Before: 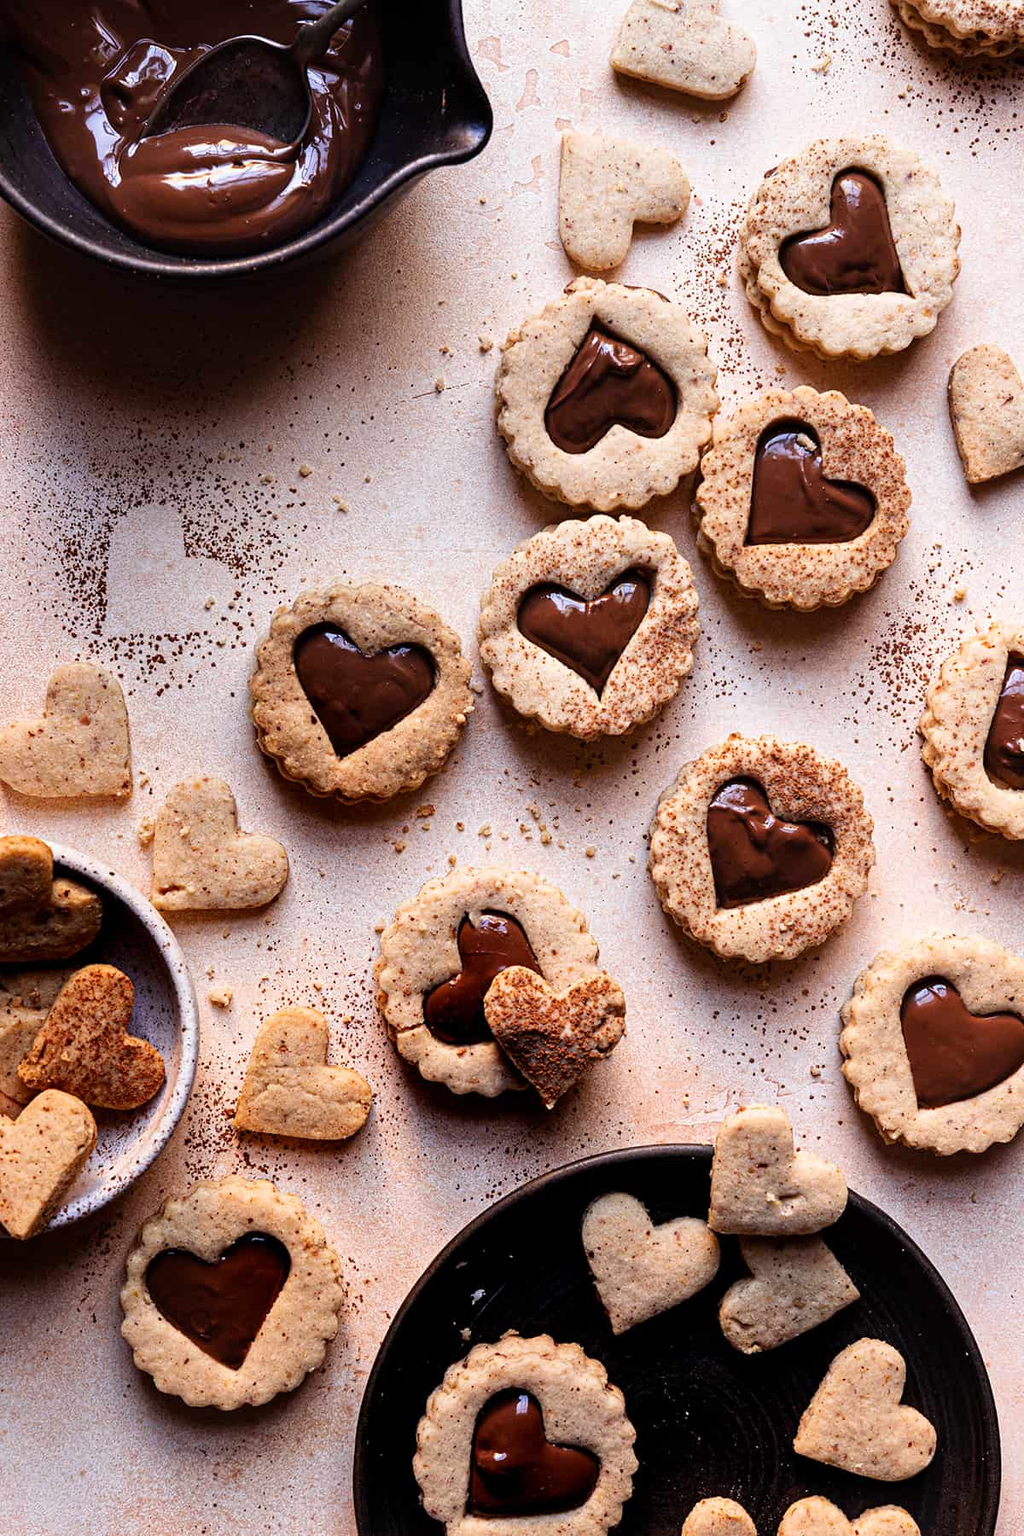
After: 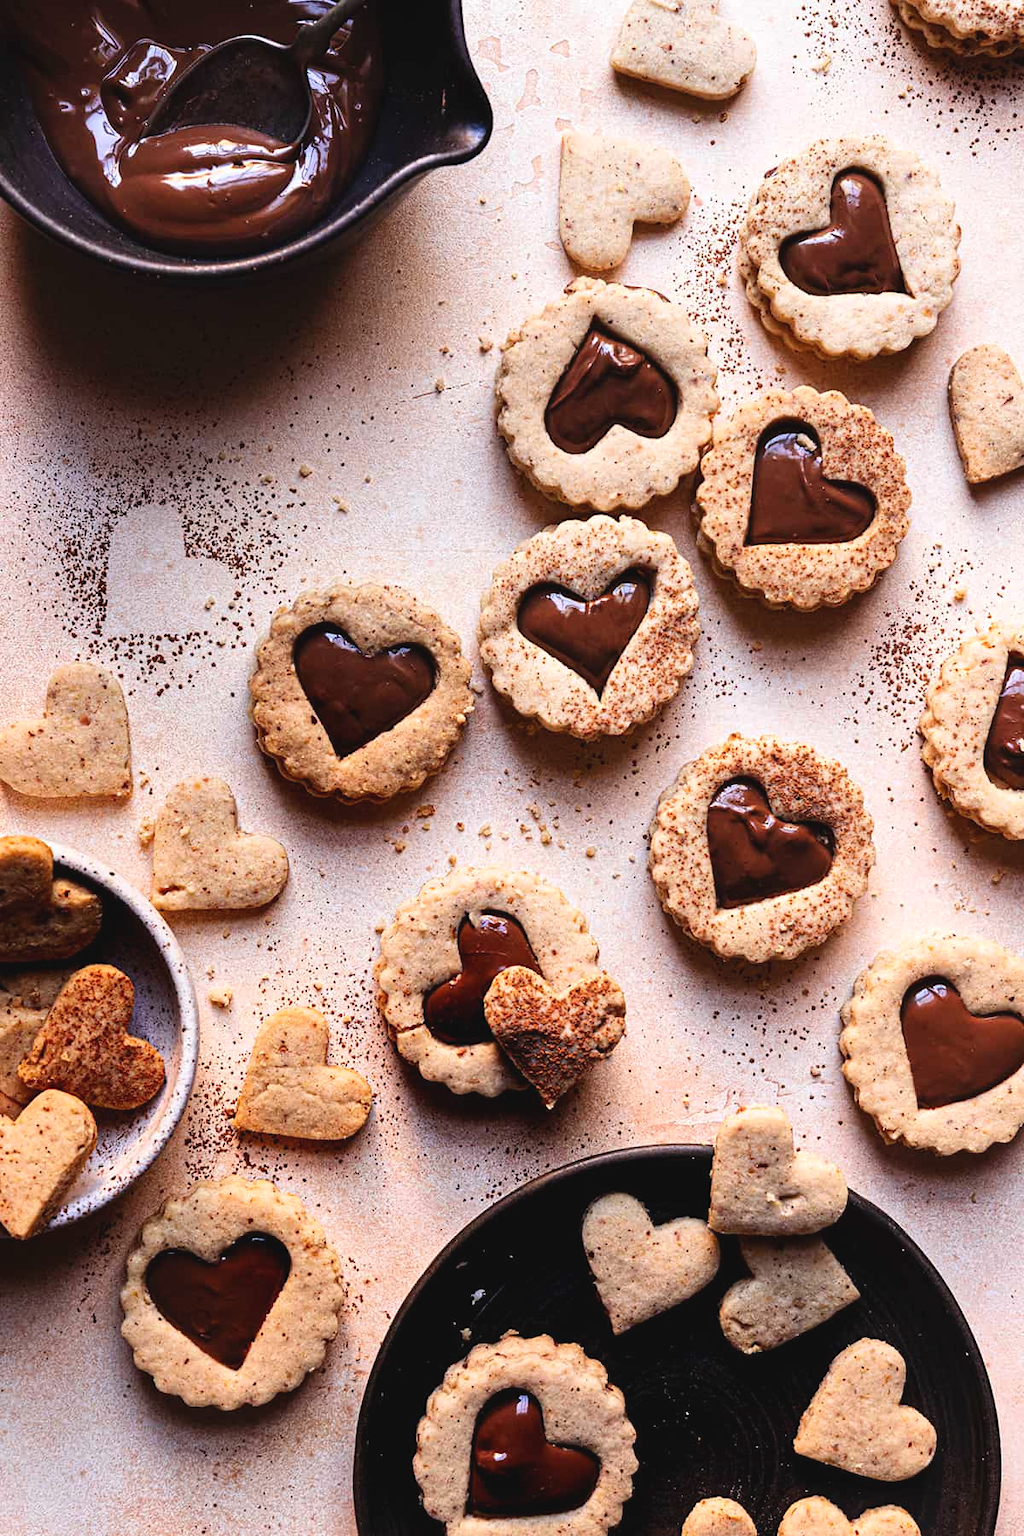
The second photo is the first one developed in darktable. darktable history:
exposure: black level correction -0.004, exposure 0.058 EV, compensate exposure bias true, compensate highlight preservation false
contrast brightness saturation: contrast 0.099, brightness 0.027, saturation 0.086
